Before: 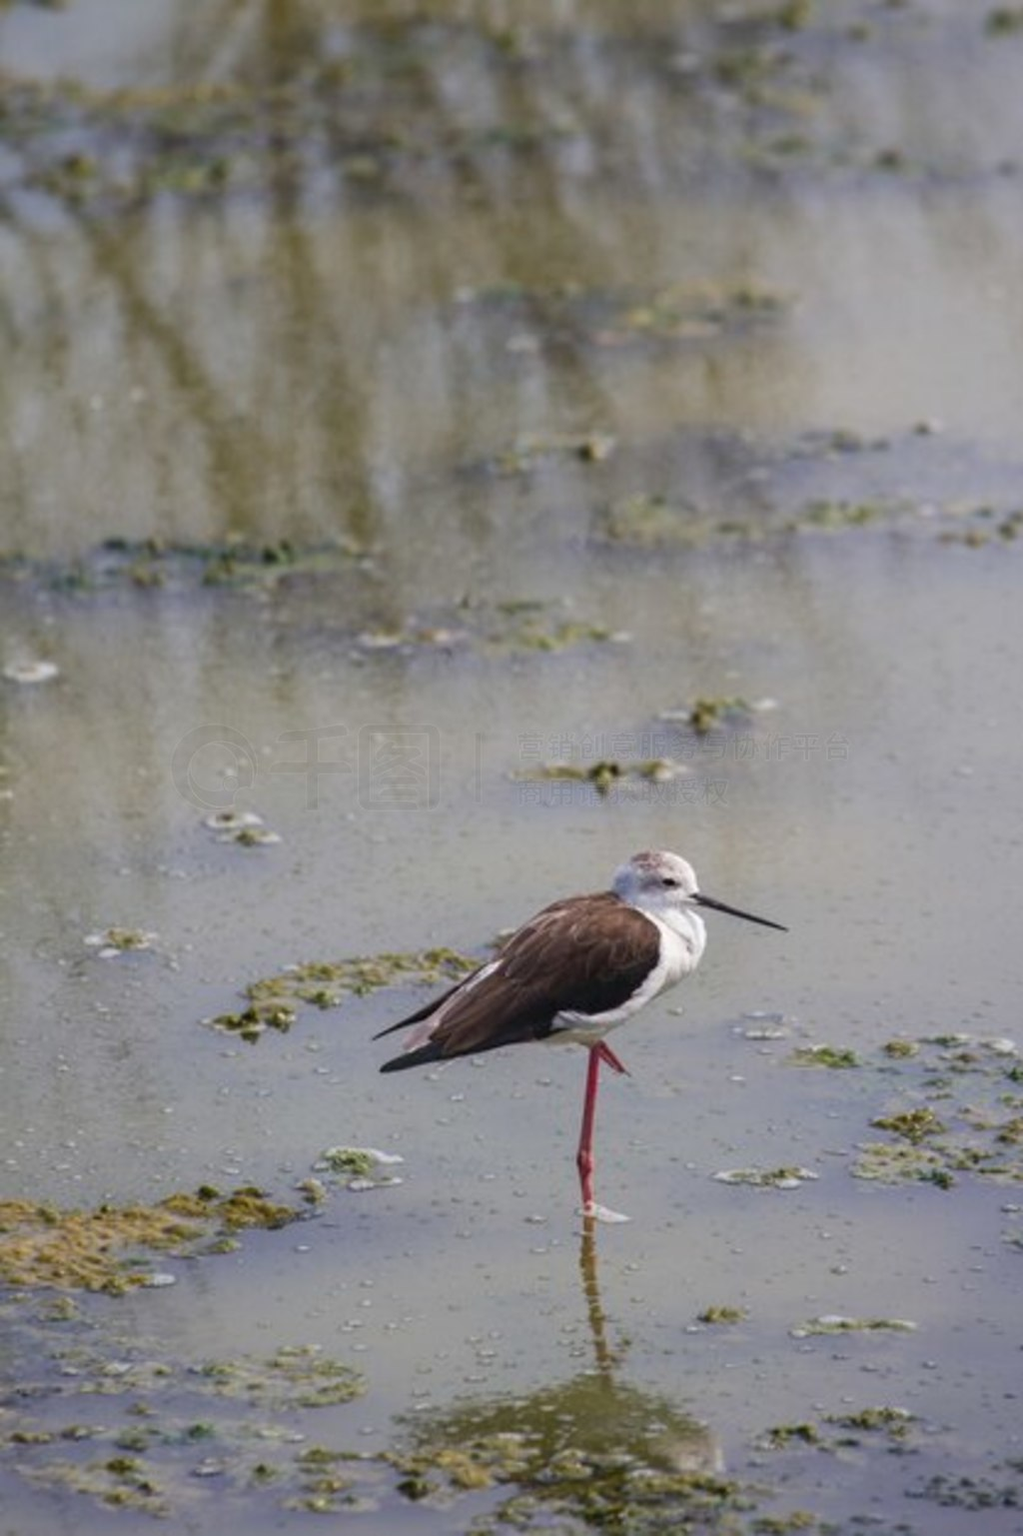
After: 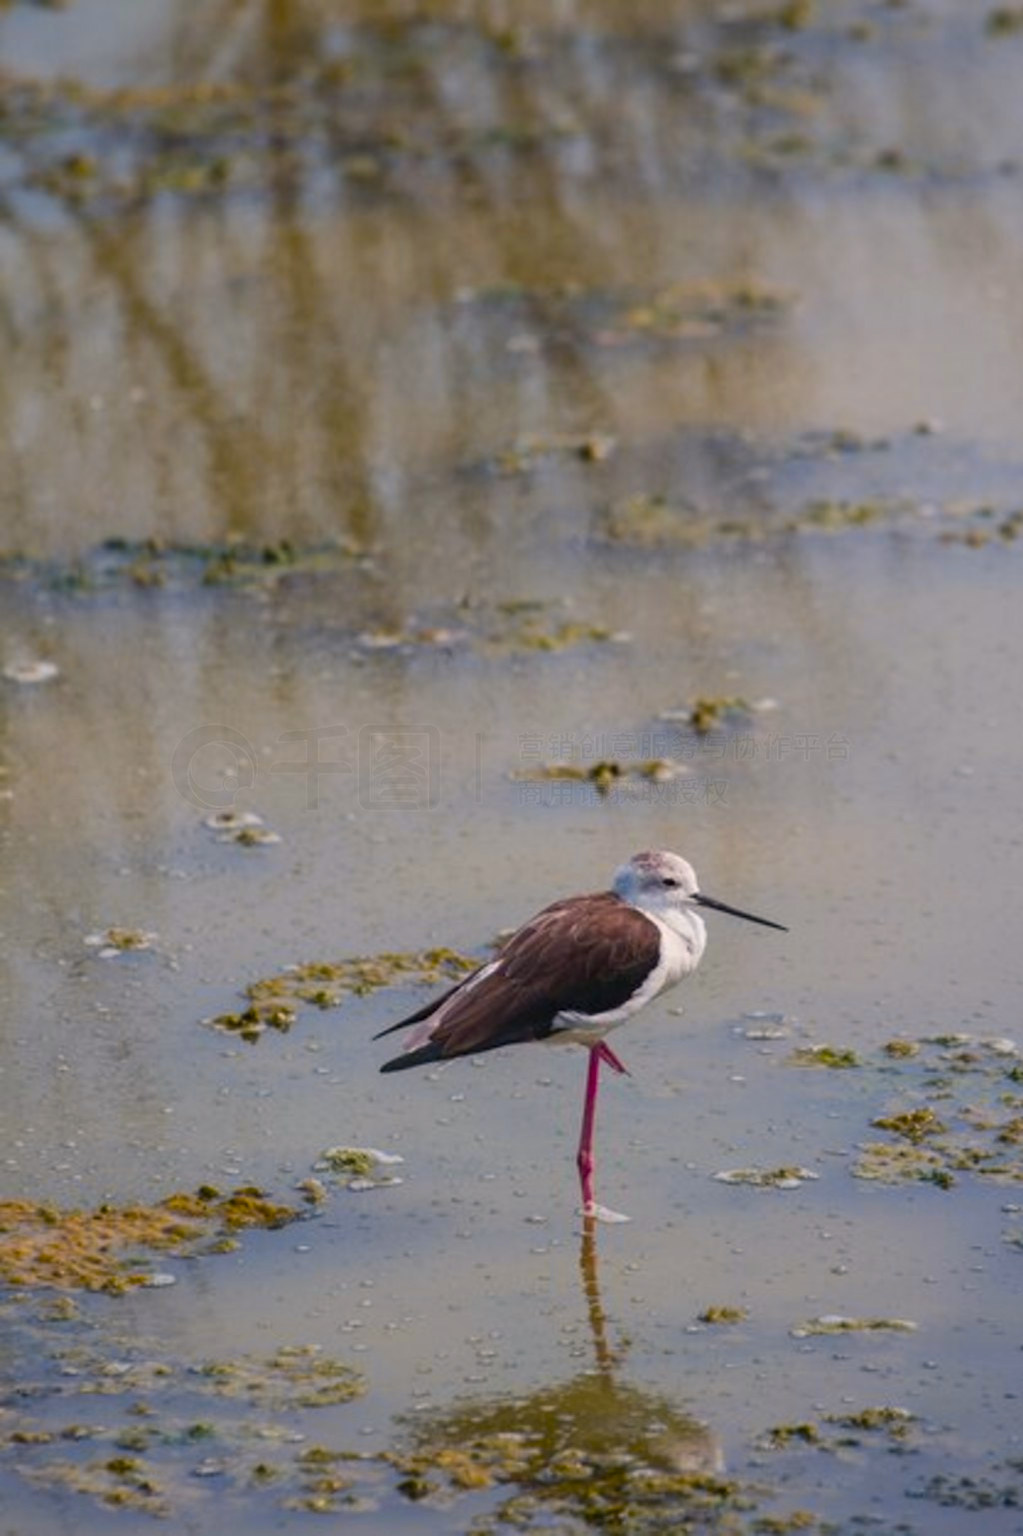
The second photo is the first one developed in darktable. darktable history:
exposure: exposure -0.182 EV, compensate highlight preservation false
color balance rgb: highlights gain › chroma 1.005%, highlights gain › hue 53.51°, perceptual saturation grading › global saturation 40.424%, hue shift -12.18°
